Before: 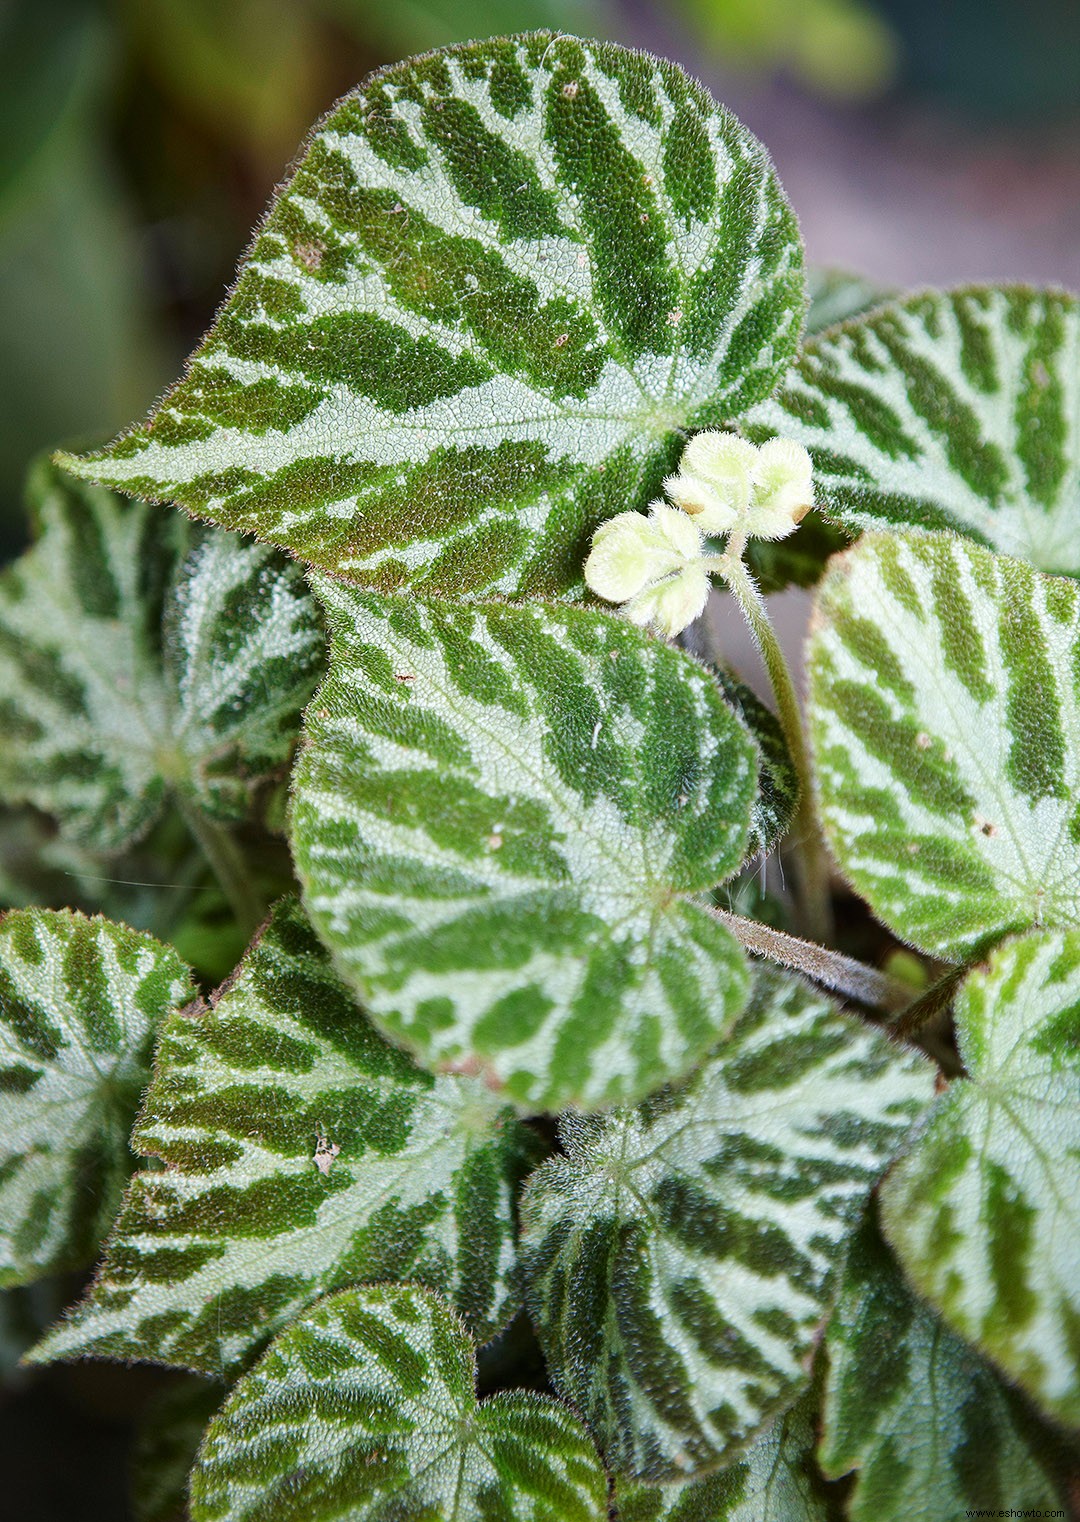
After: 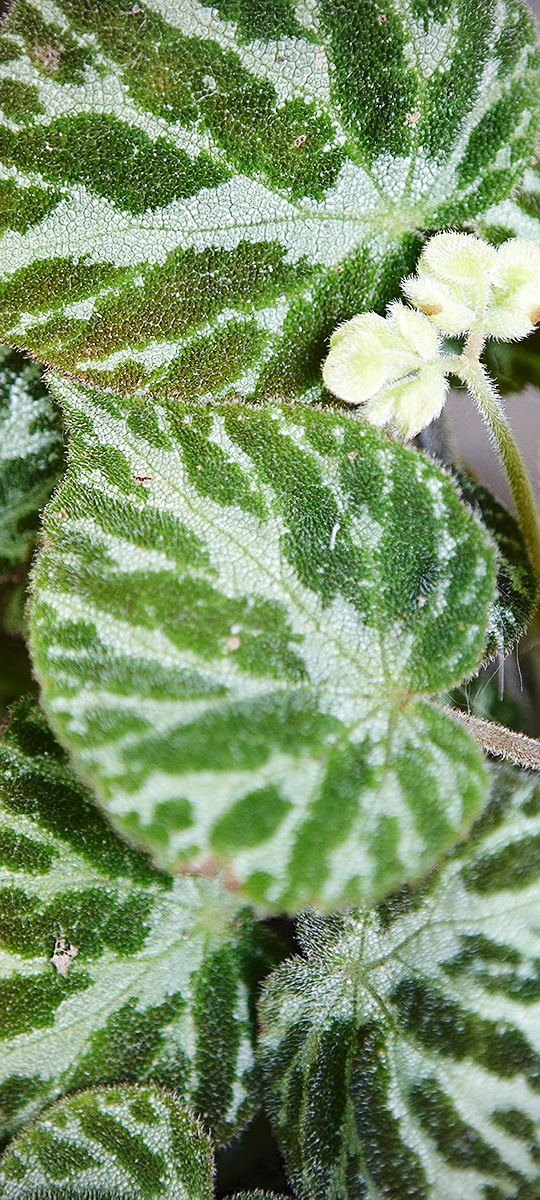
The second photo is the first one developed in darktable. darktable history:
crop and rotate: angle 0.018°, left 24.318%, top 13.085%, right 25.64%, bottom 7.979%
tone curve: curves: ch0 [(0, 0) (0.003, 0.005) (0.011, 0.021) (0.025, 0.042) (0.044, 0.065) (0.069, 0.074) (0.1, 0.092) (0.136, 0.123) (0.177, 0.159) (0.224, 0.2) (0.277, 0.252) (0.335, 0.32) (0.399, 0.392) (0.468, 0.468) (0.543, 0.549) (0.623, 0.638) (0.709, 0.721) (0.801, 0.812) (0.898, 0.896) (1, 1)], color space Lab, independent channels, preserve colors none
sharpen: amount 0.211
vignetting: fall-off radius 62.92%
